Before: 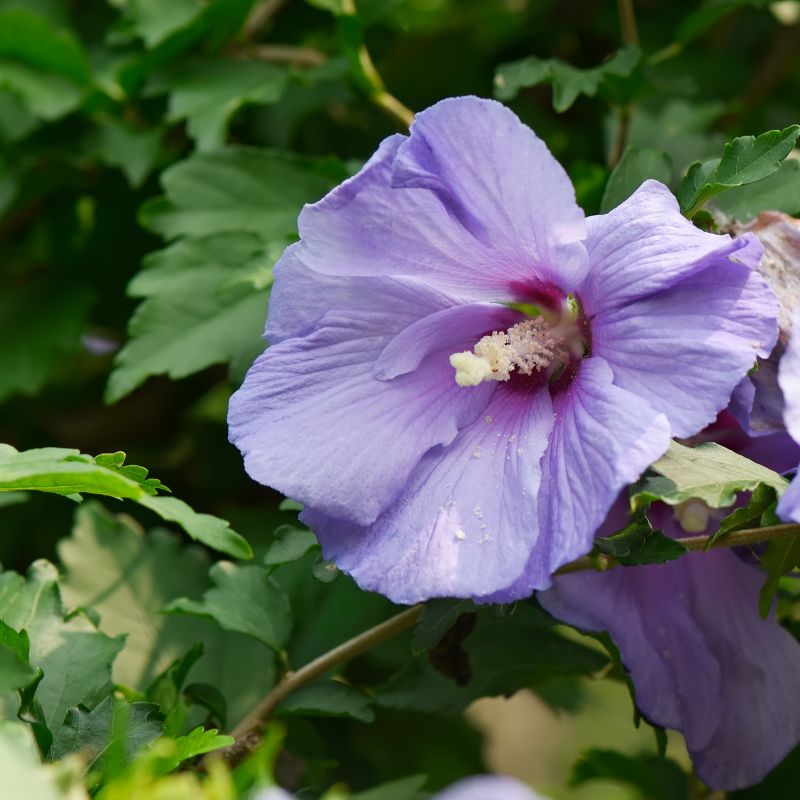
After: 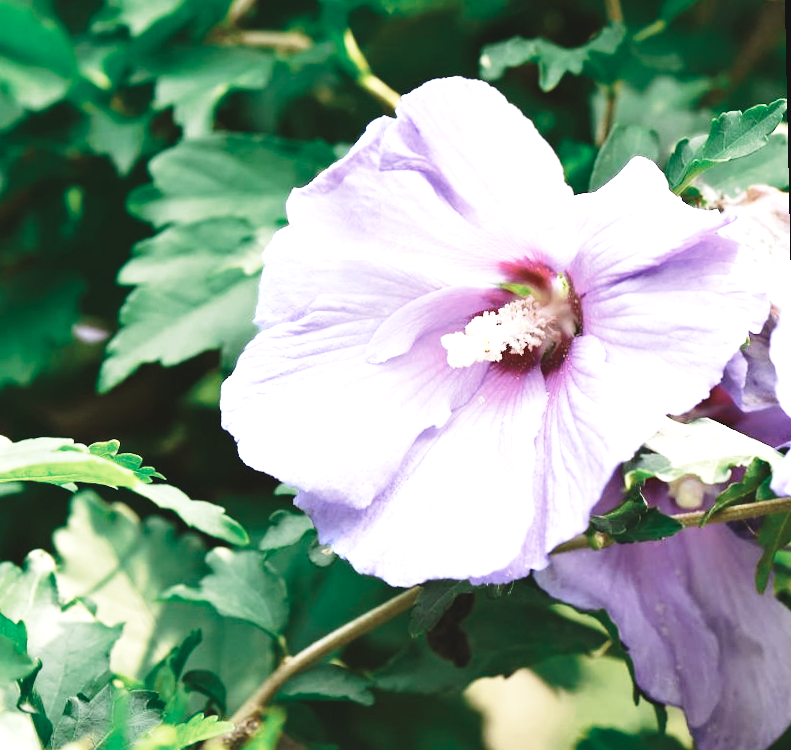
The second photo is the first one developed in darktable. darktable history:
rotate and perspective: rotation -1.24°, automatic cropping off
base curve: curves: ch0 [(0, 0) (0.028, 0.03) (0.121, 0.232) (0.46, 0.748) (0.859, 0.968) (1, 1)], preserve colors none
crop: left 1.964%, top 3.251%, right 1.122%, bottom 4.933%
color zones: curves: ch0 [(0, 0.5) (0.125, 0.4) (0.25, 0.5) (0.375, 0.4) (0.5, 0.4) (0.625, 0.6) (0.75, 0.6) (0.875, 0.5)]; ch1 [(0, 0.35) (0.125, 0.45) (0.25, 0.35) (0.375, 0.35) (0.5, 0.35) (0.625, 0.35) (0.75, 0.45) (0.875, 0.35)]; ch2 [(0, 0.6) (0.125, 0.5) (0.25, 0.5) (0.375, 0.6) (0.5, 0.6) (0.625, 0.5) (0.75, 0.5) (0.875, 0.5)]
exposure: black level correction -0.005, exposure 1 EV, compensate highlight preservation false
tone equalizer: -8 EV -0.417 EV, -7 EV -0.389 EV, -6 EV -0.333 EV, -5 EV -0.222 EV, -3 EV 0.222 EV, -2 EV 0.333 EV, -1 EV 0.389 EV, +0 EV 0.417 EV, edges refinement/feathering 500, mask exposure compensation -1.57 EV, preserve details no
